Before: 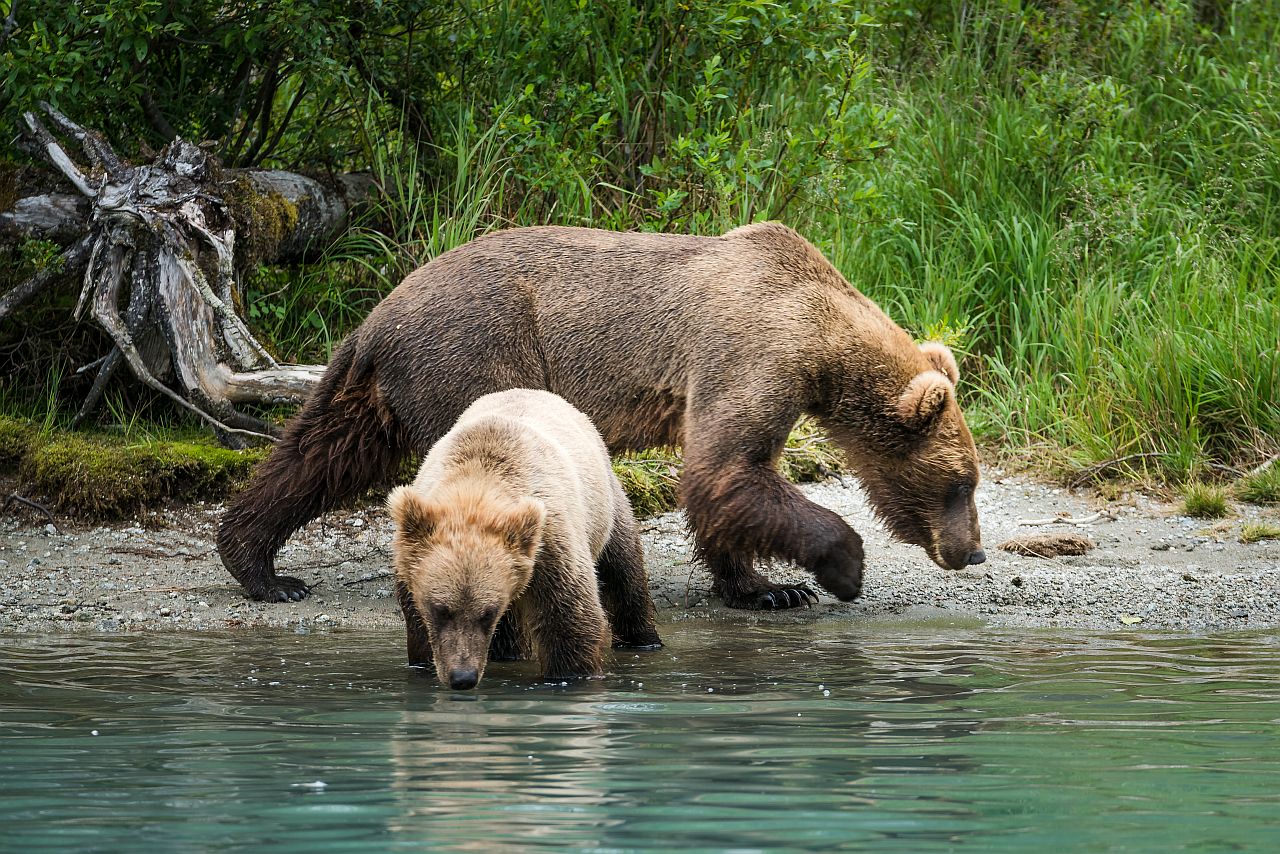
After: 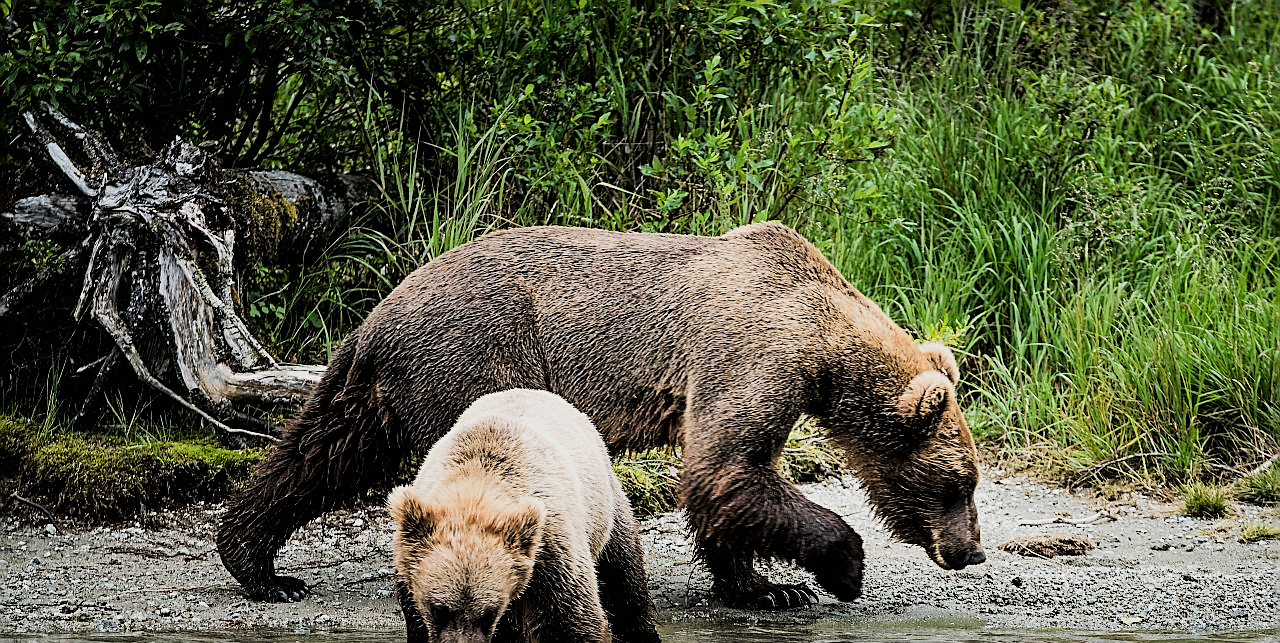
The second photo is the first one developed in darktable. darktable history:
filmic rgb: black relative exposure -5.08 EV, white relative exposure 3.96 EV, hardness 2.9, contrast 1.406, highlights saturation mix -31.39%
sharpen: radius 2.531, amount 0.622
crop: bottom 24.636%
tone equalizer: edges refinement/feathering 500, mask exposure compensation -1.57 EV, preserve details no
